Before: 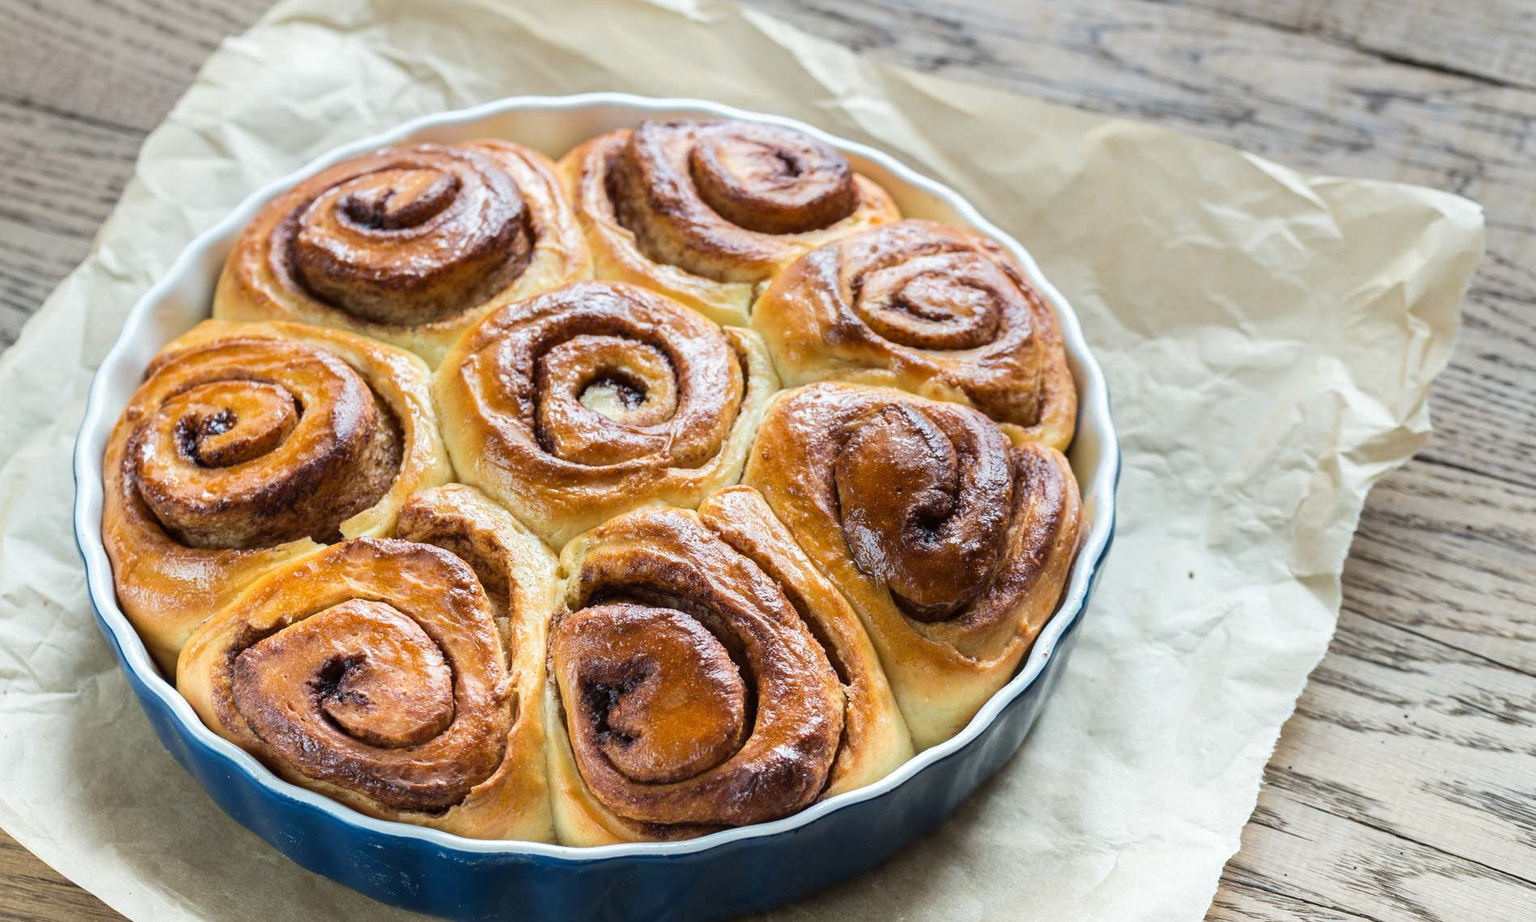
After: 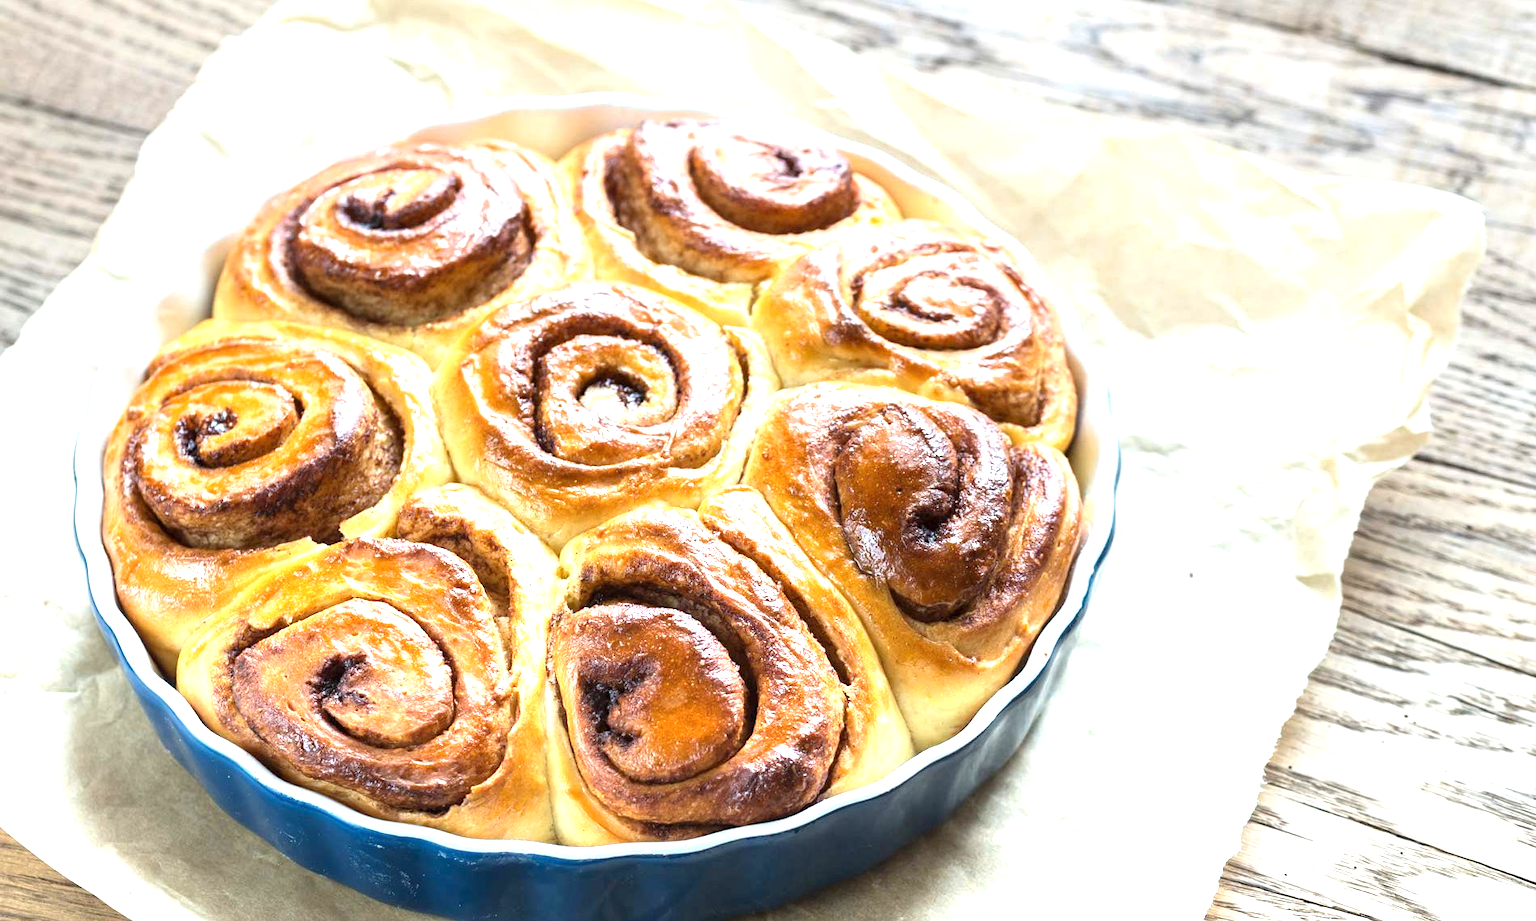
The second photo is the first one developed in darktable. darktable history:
color calibration: illuminant same as pipeline (D50), adaptation XYZ, x 0.346, y 0.358, temperature 5013.24 K
exposure: exposure 1.089 EV, compensate exposure bias true, compensate highlight preservation false
